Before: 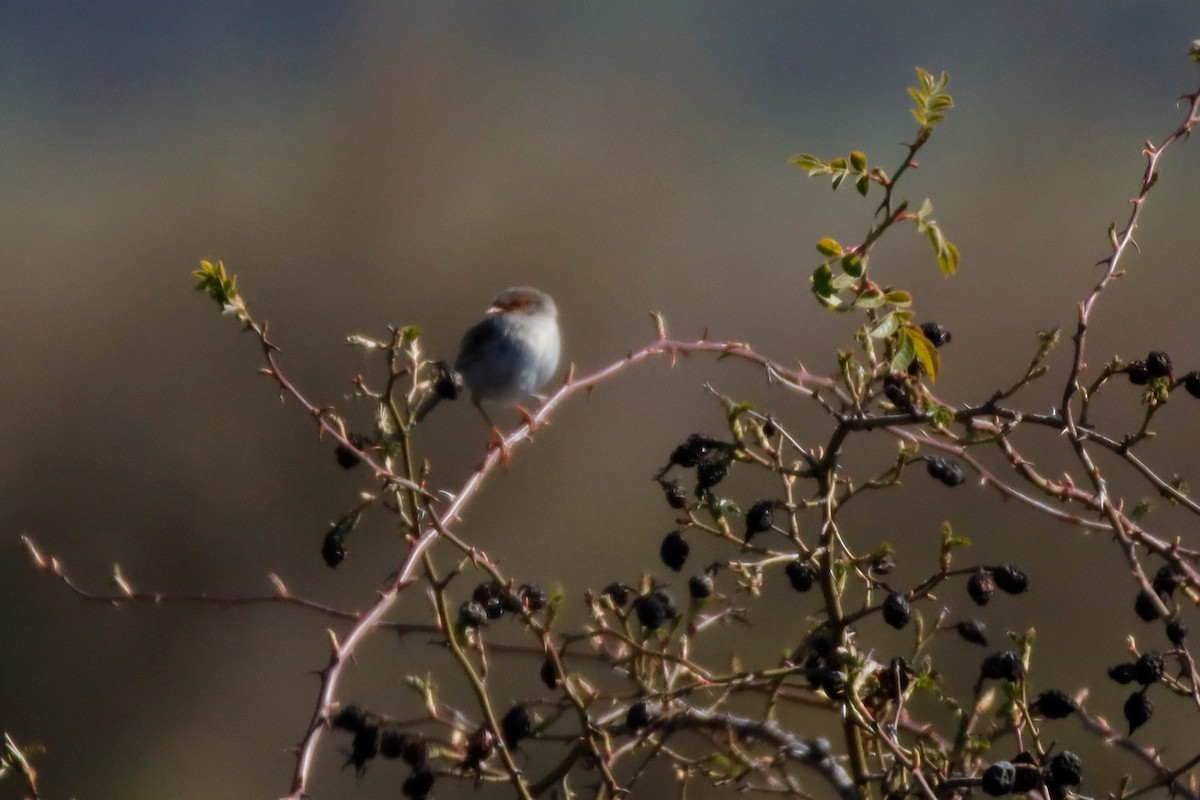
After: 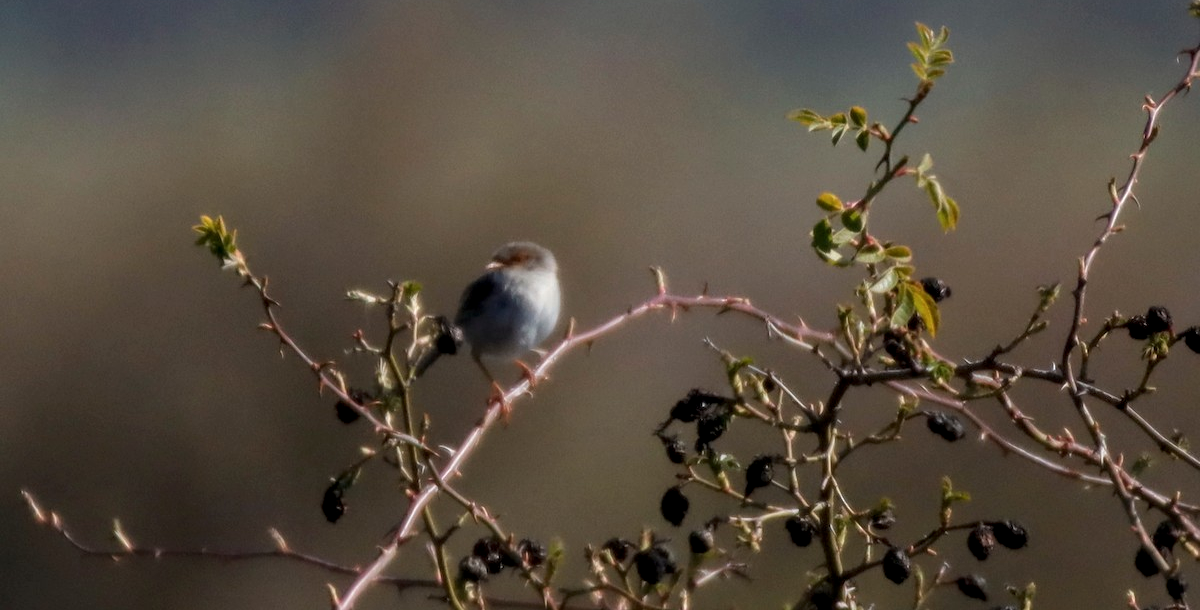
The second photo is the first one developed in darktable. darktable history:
crop: top 5.689%, bottom 17.952%
local contrast: on, module defaults
